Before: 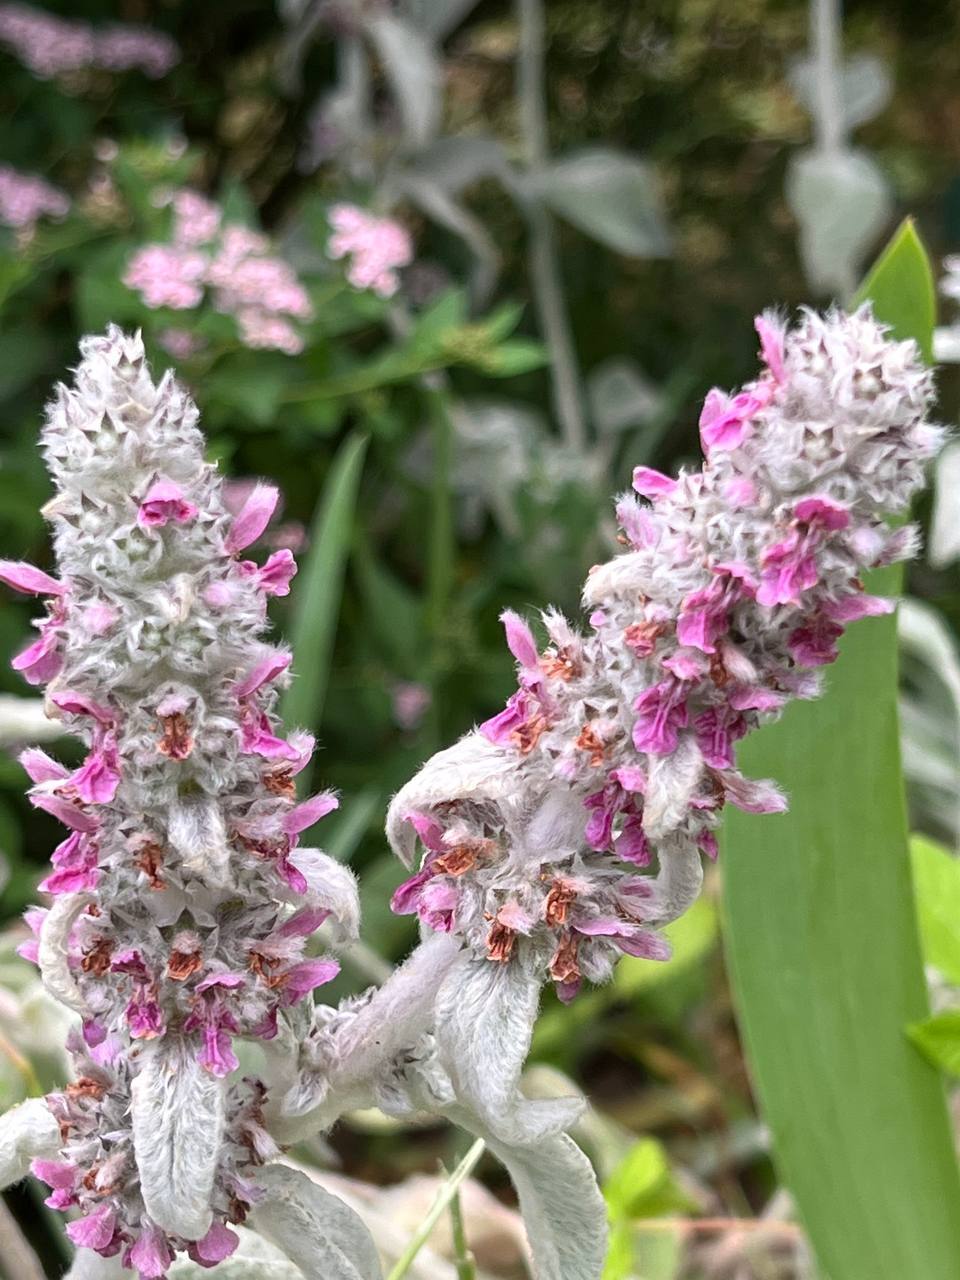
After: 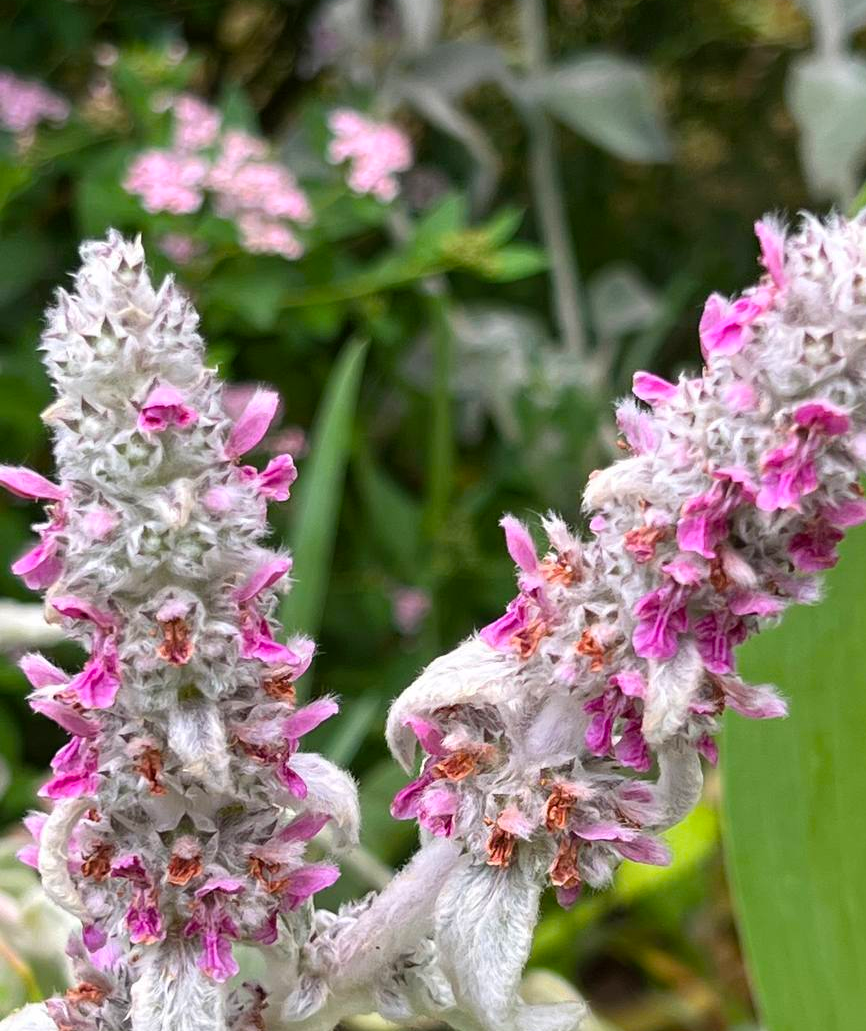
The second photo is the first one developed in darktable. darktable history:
color balance rgb: perceptual saturation grading › global saturation 20%, global vibrance 20%
crop: top 7.49%, right 9.717%, bottom 11.943%
